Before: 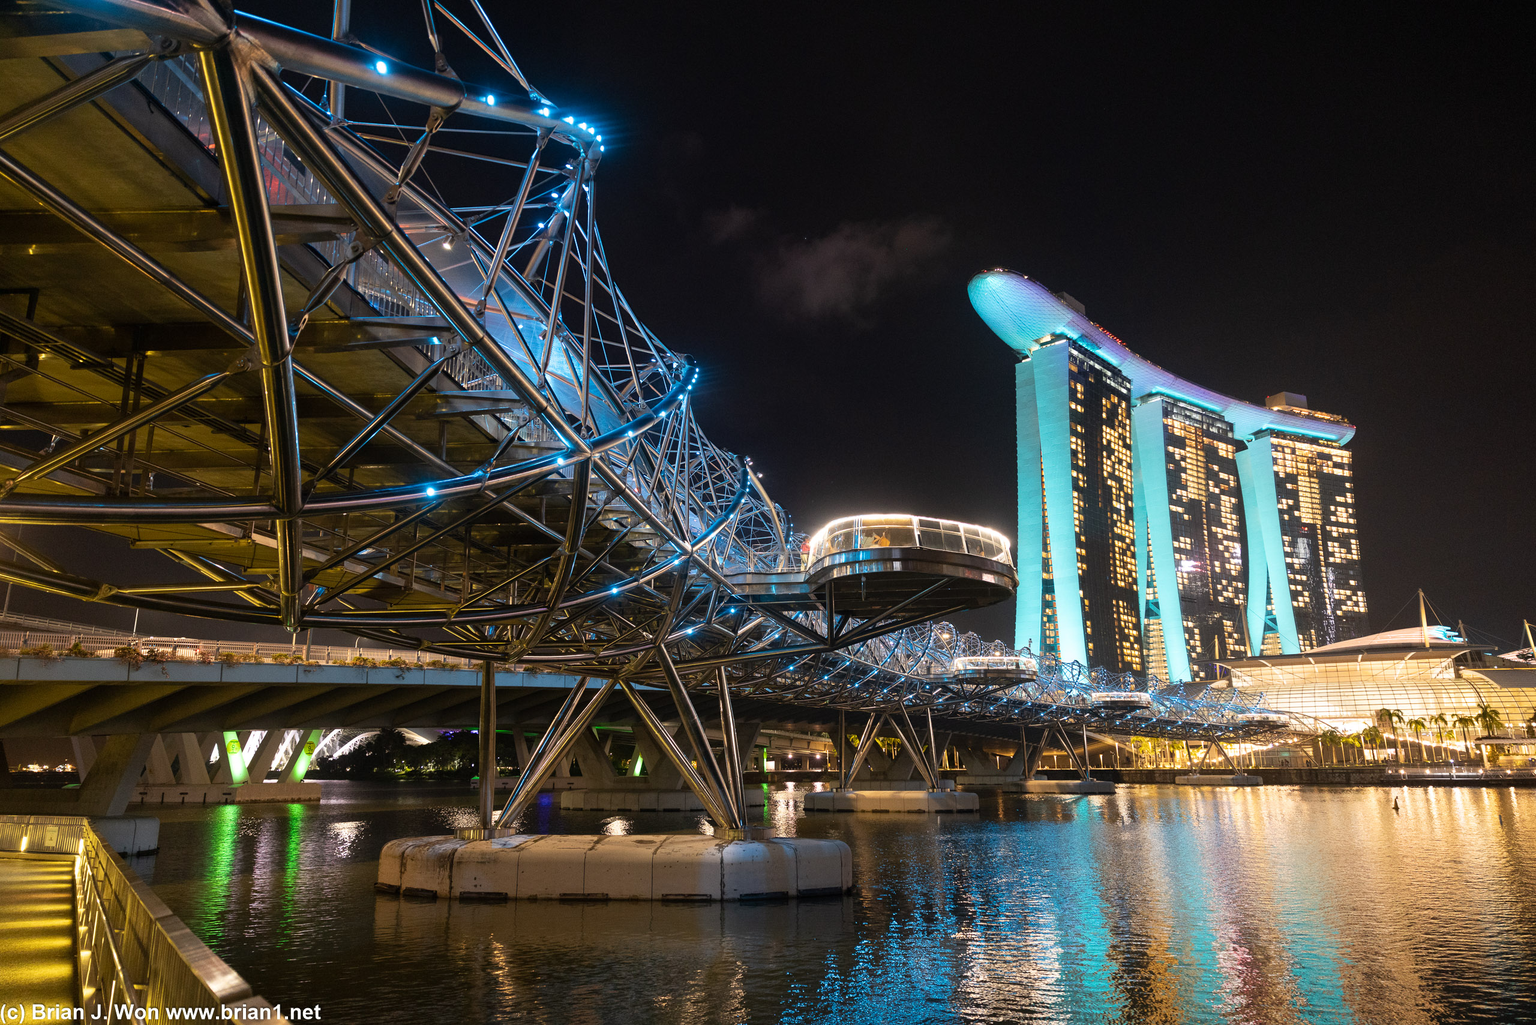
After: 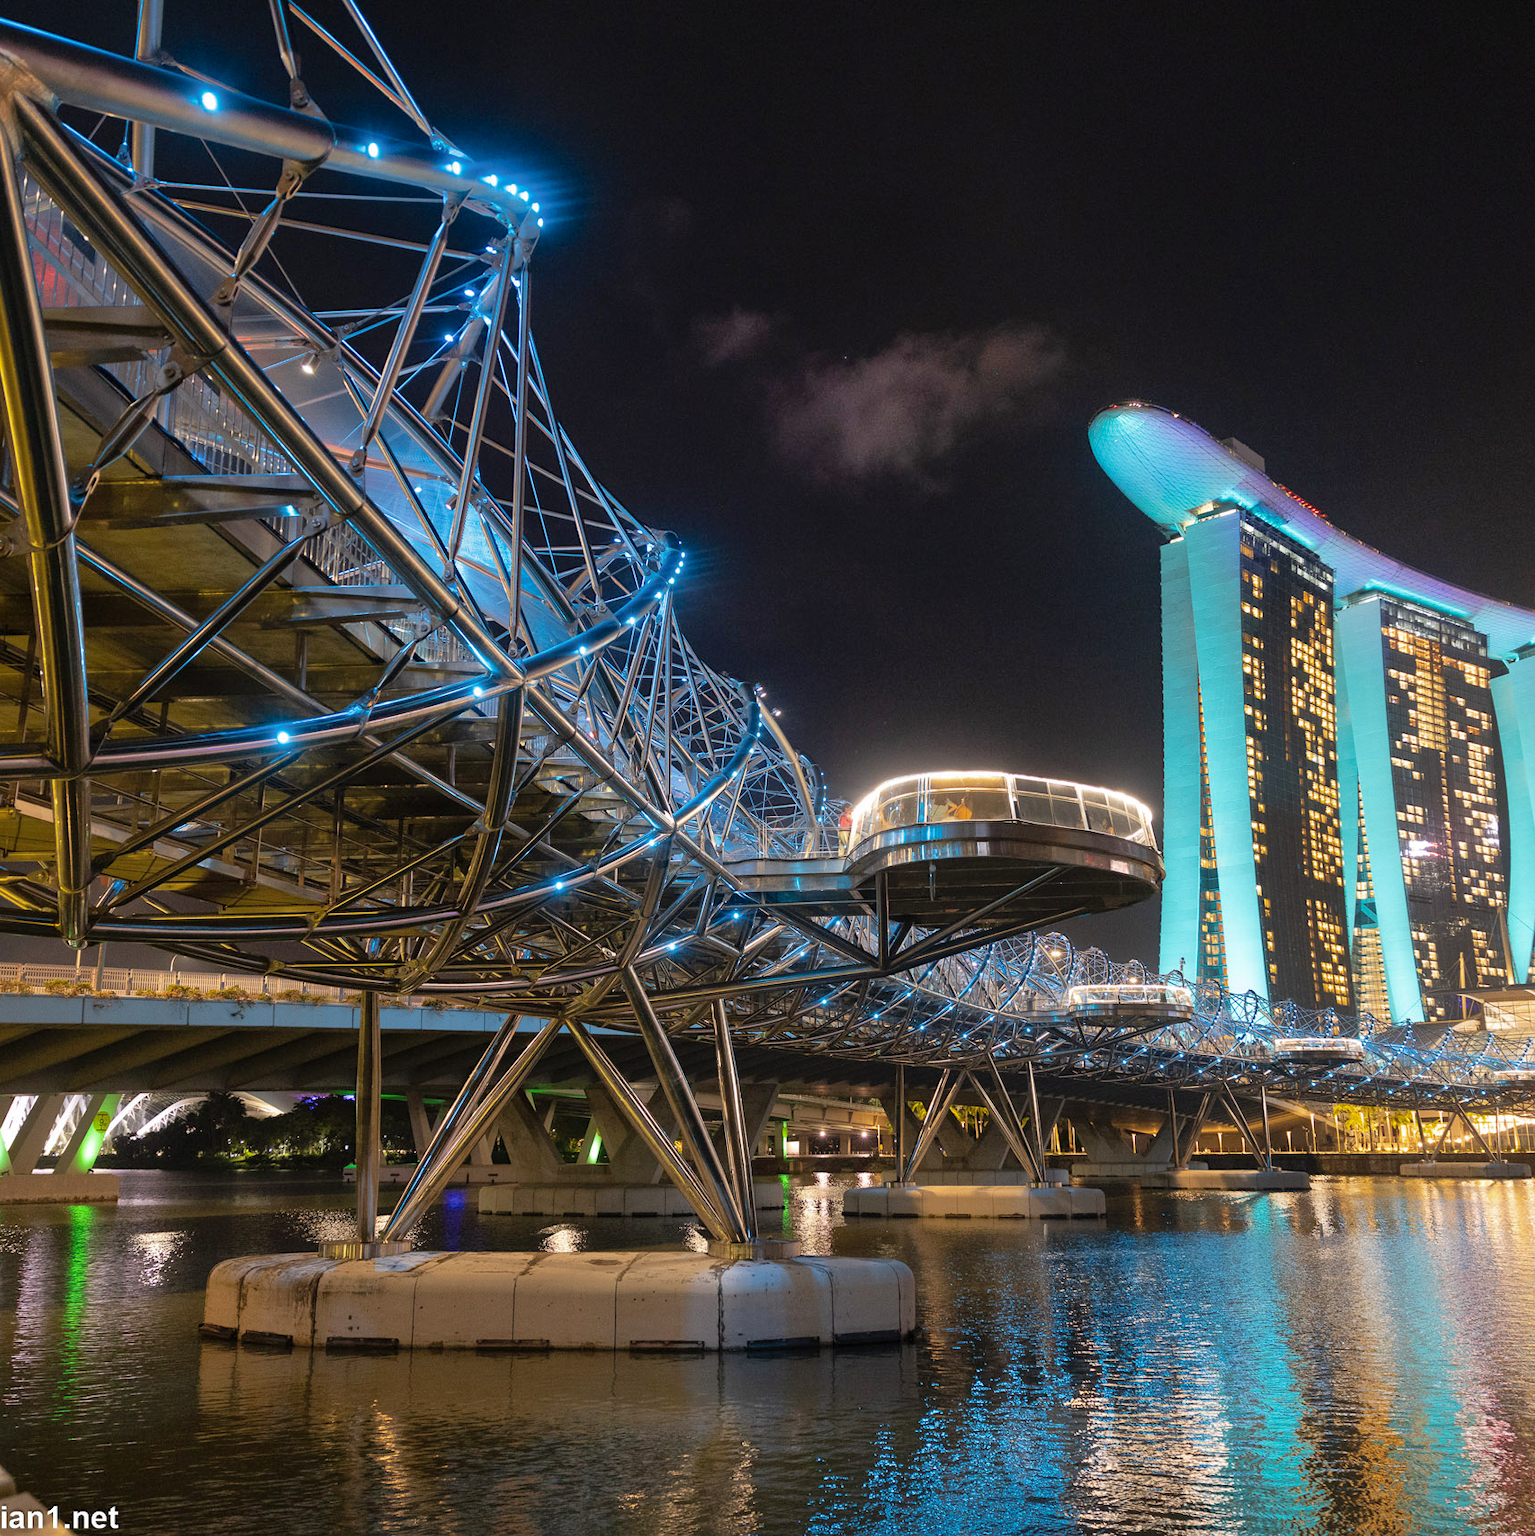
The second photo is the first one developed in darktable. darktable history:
shadows and highlights: on, module defaults
crop and rotate: left 15.754%, right 17.579%
